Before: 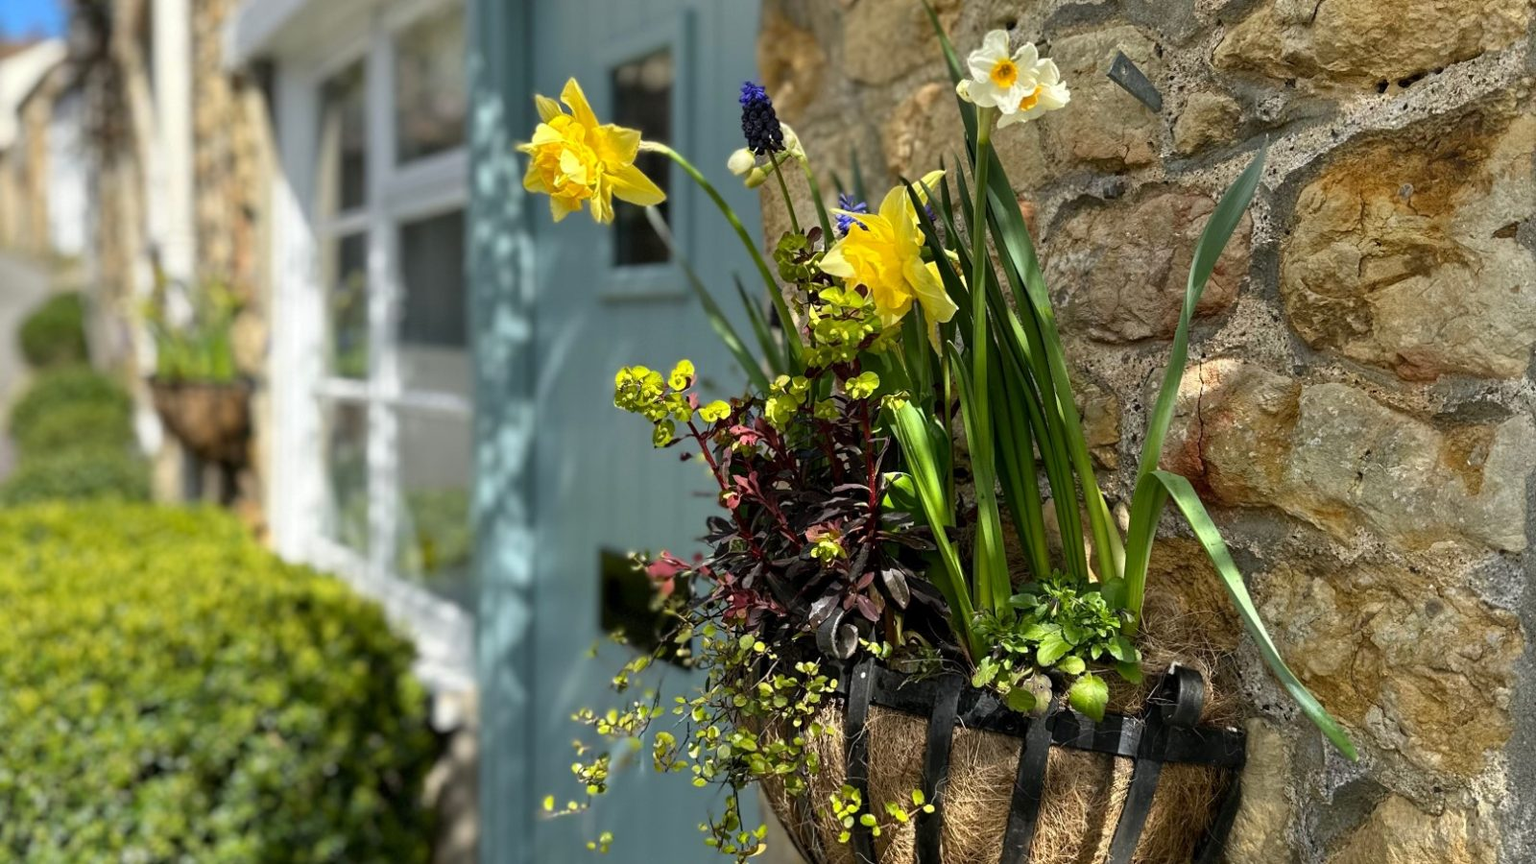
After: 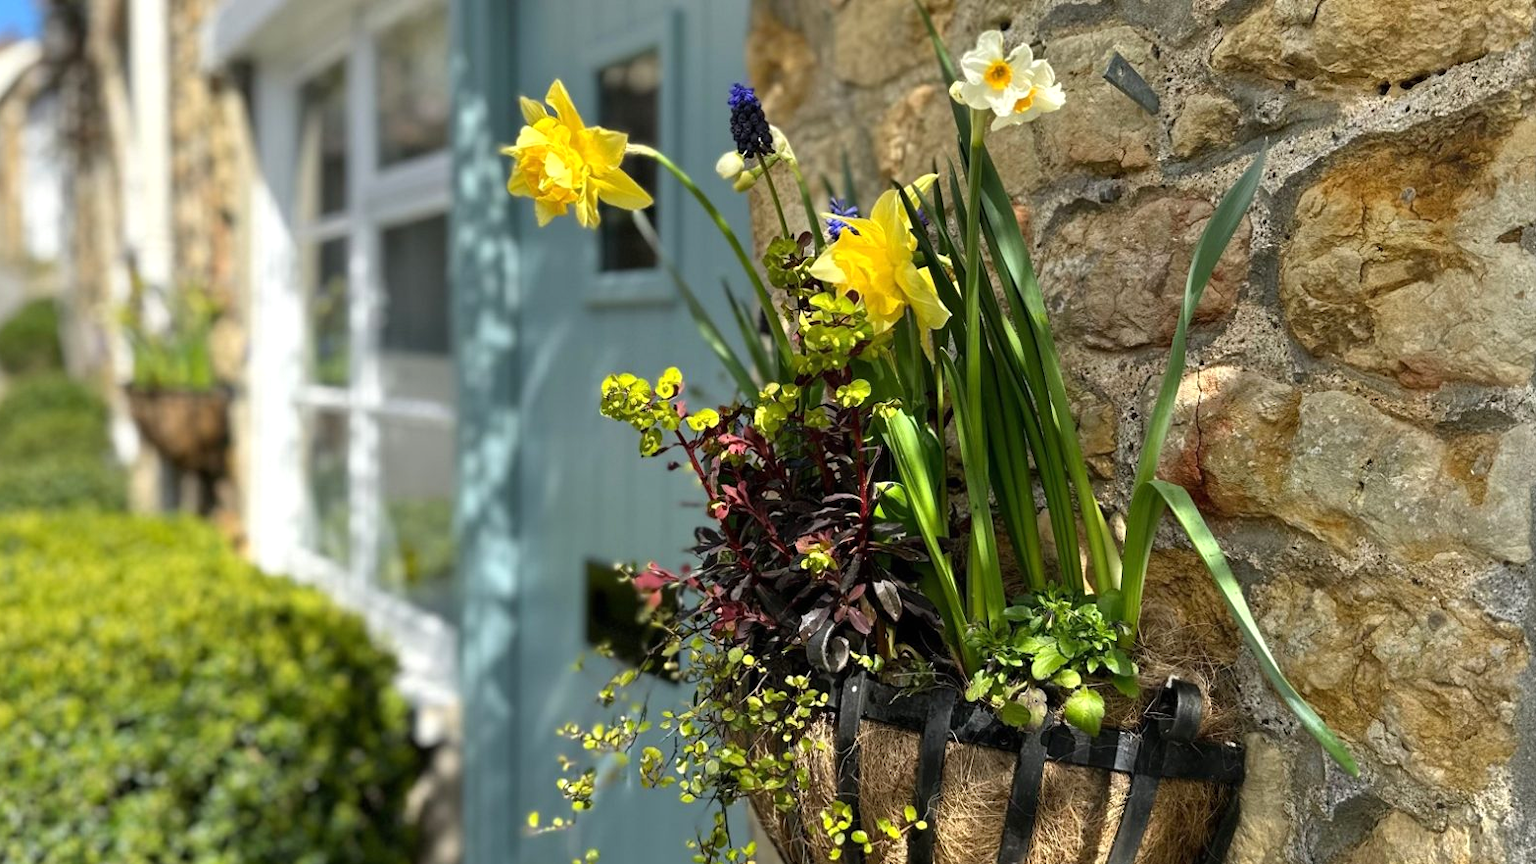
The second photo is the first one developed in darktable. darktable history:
exposure: black level correction 0, exposure 0.199 EV, compensate highlight preservation false
crop: left 1.708%, right 0.281%, bottom 1.975%
